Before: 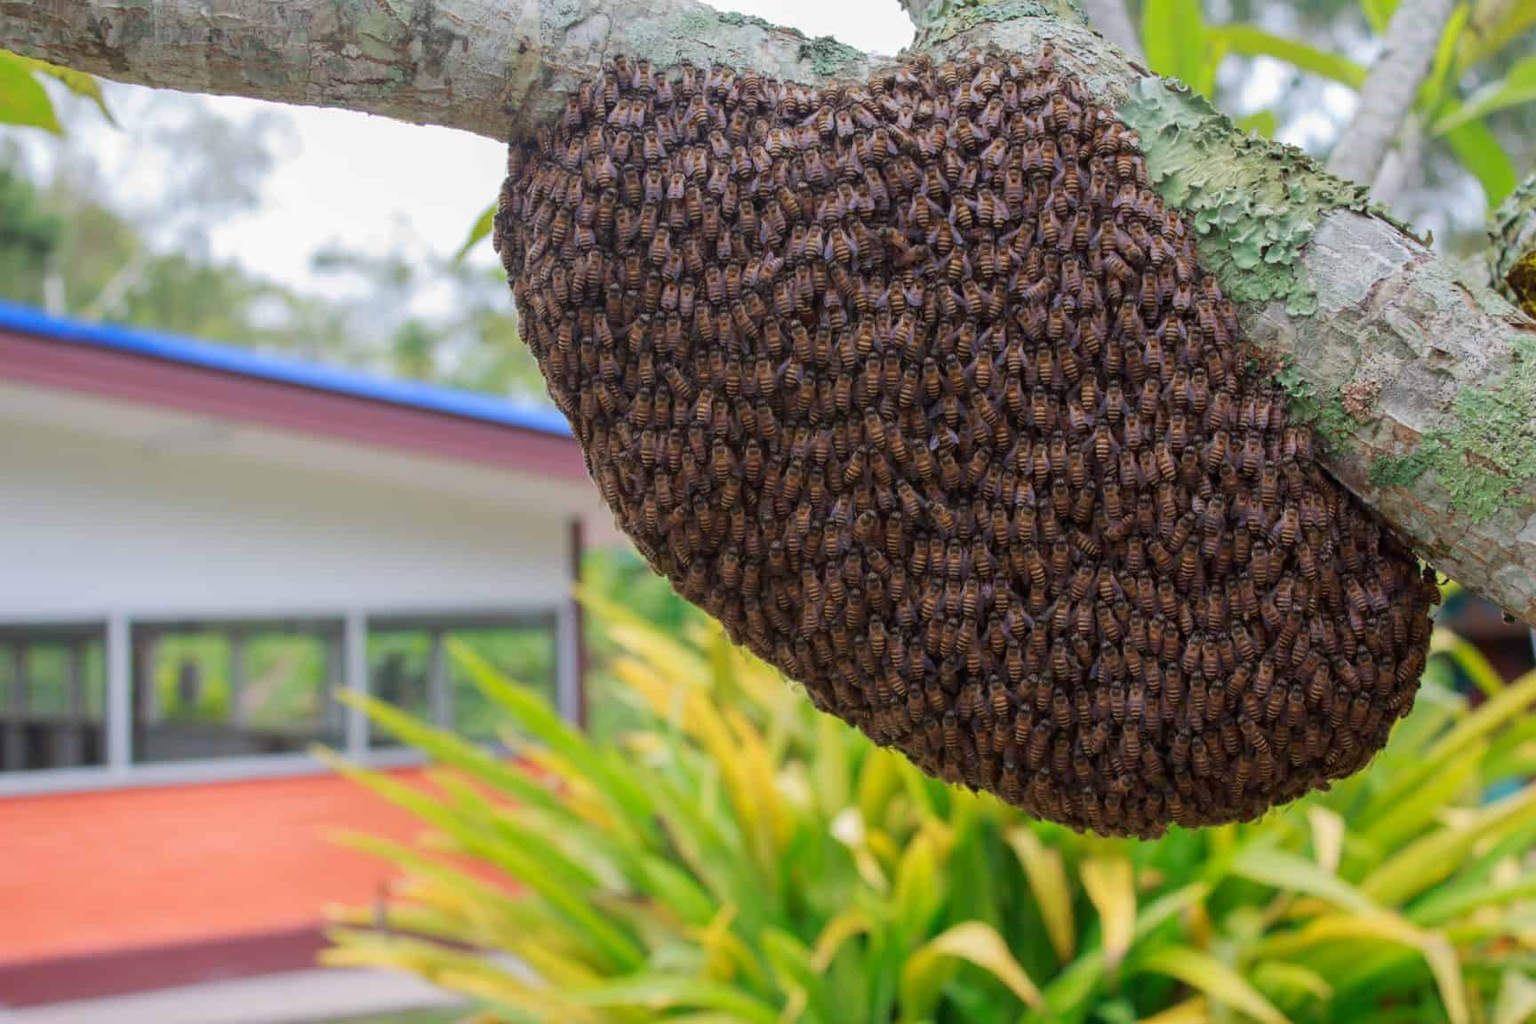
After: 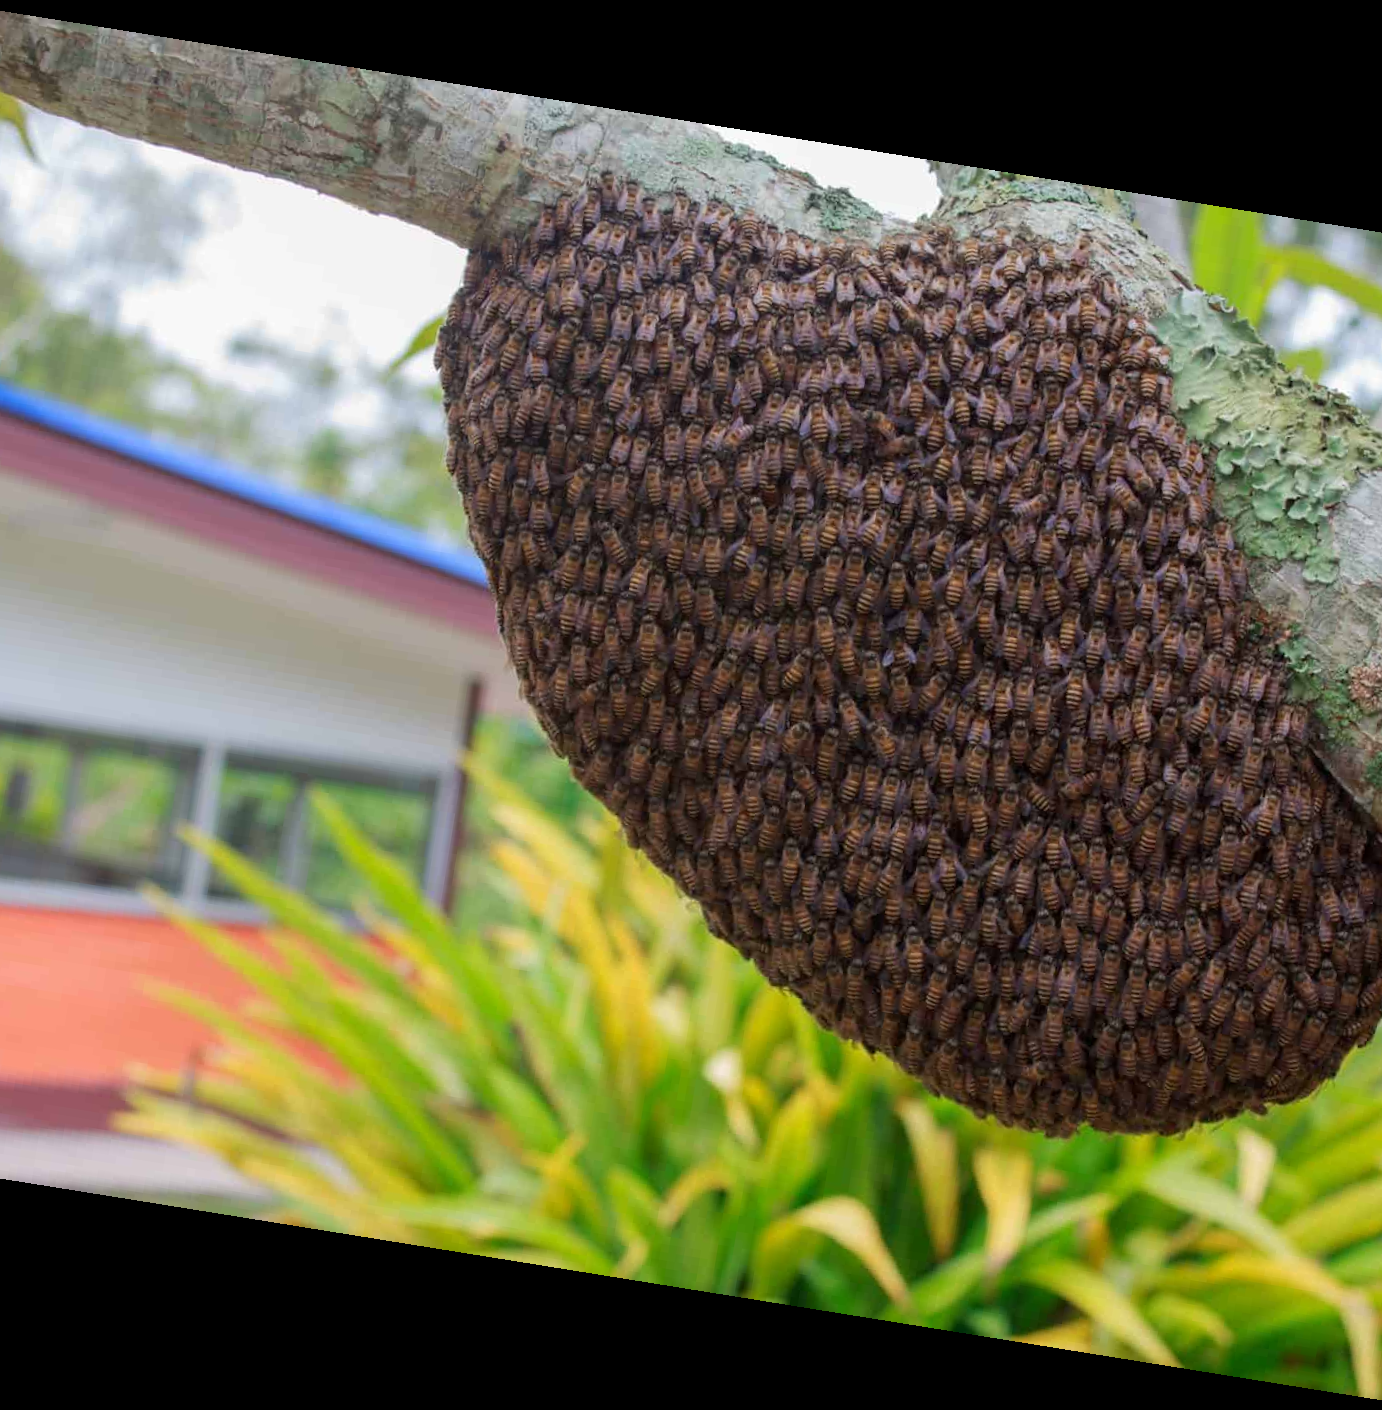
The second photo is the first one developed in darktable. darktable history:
crop: left 13.443%, right 13.31%
rotate and perspective: rotation 9.12°, automatic cropping off
